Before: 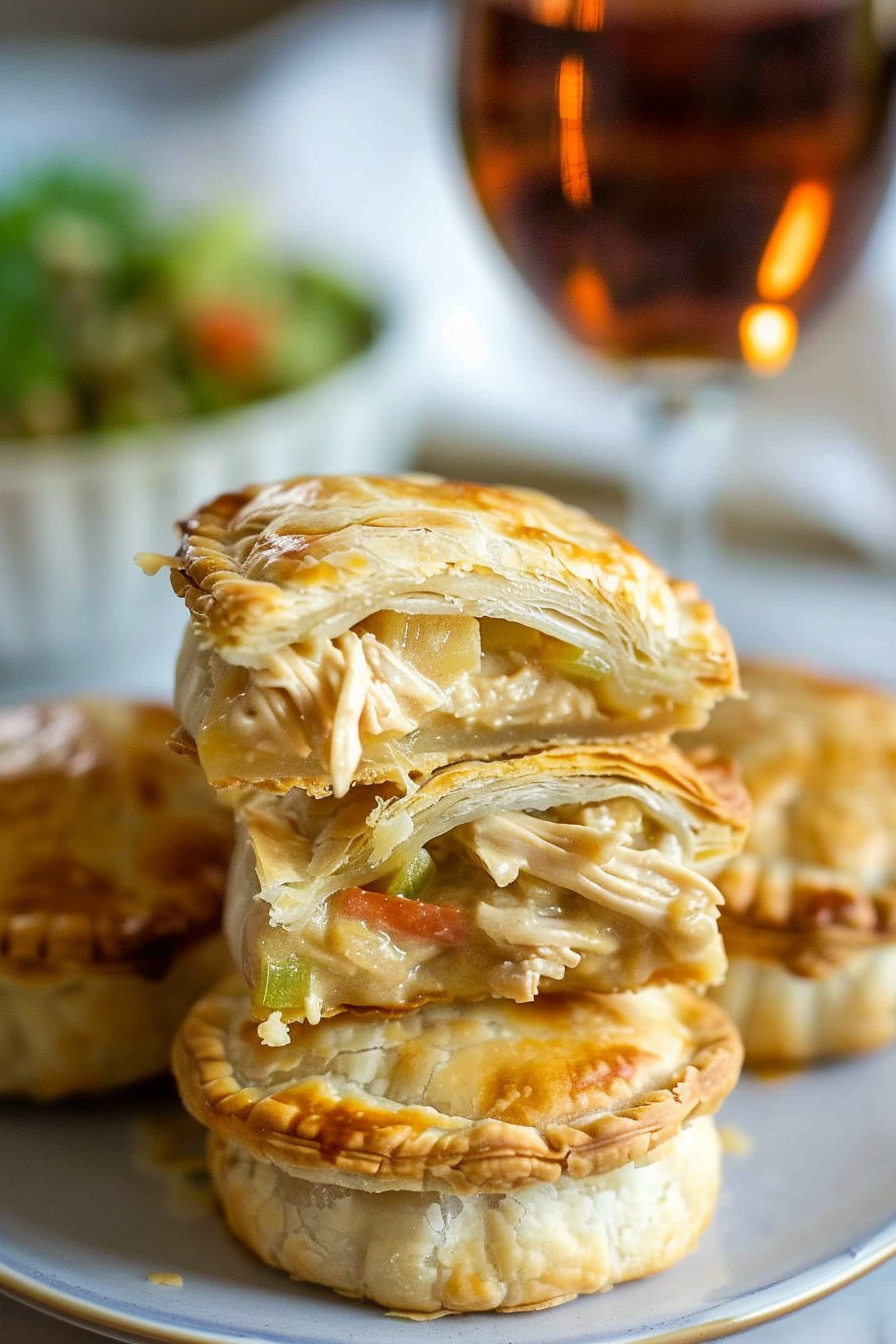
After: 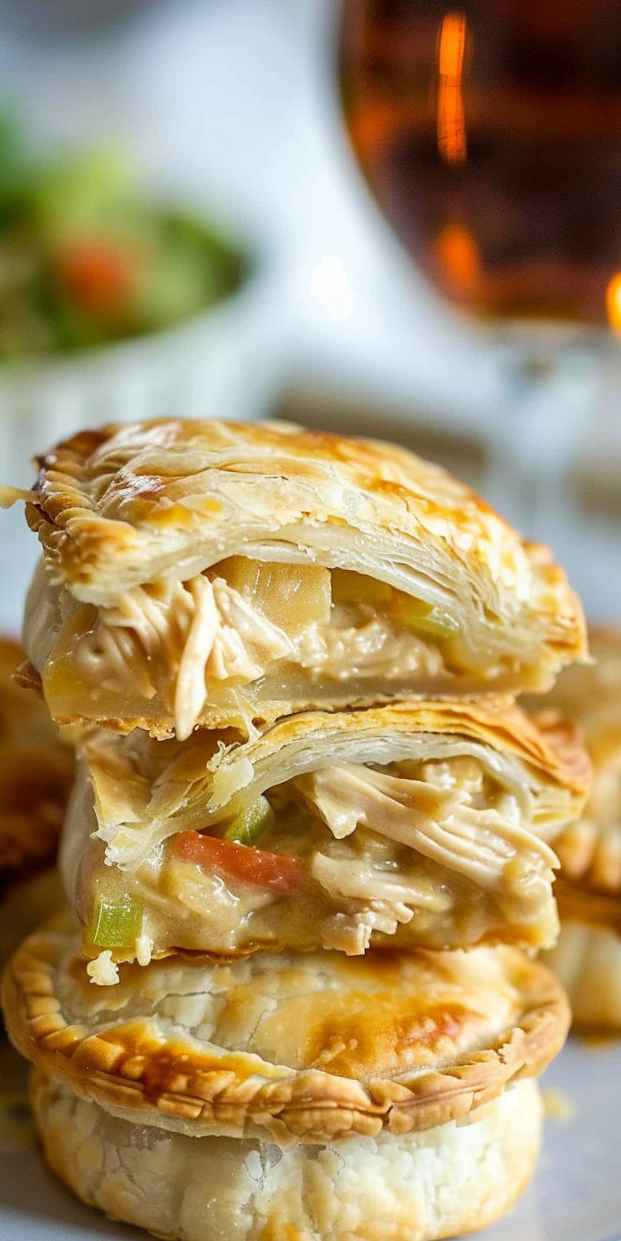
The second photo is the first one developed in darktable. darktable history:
crop and rotate: angle -3.18°, left 14.256%, top 0.037%, right 10.734%, bottom 0.055%
